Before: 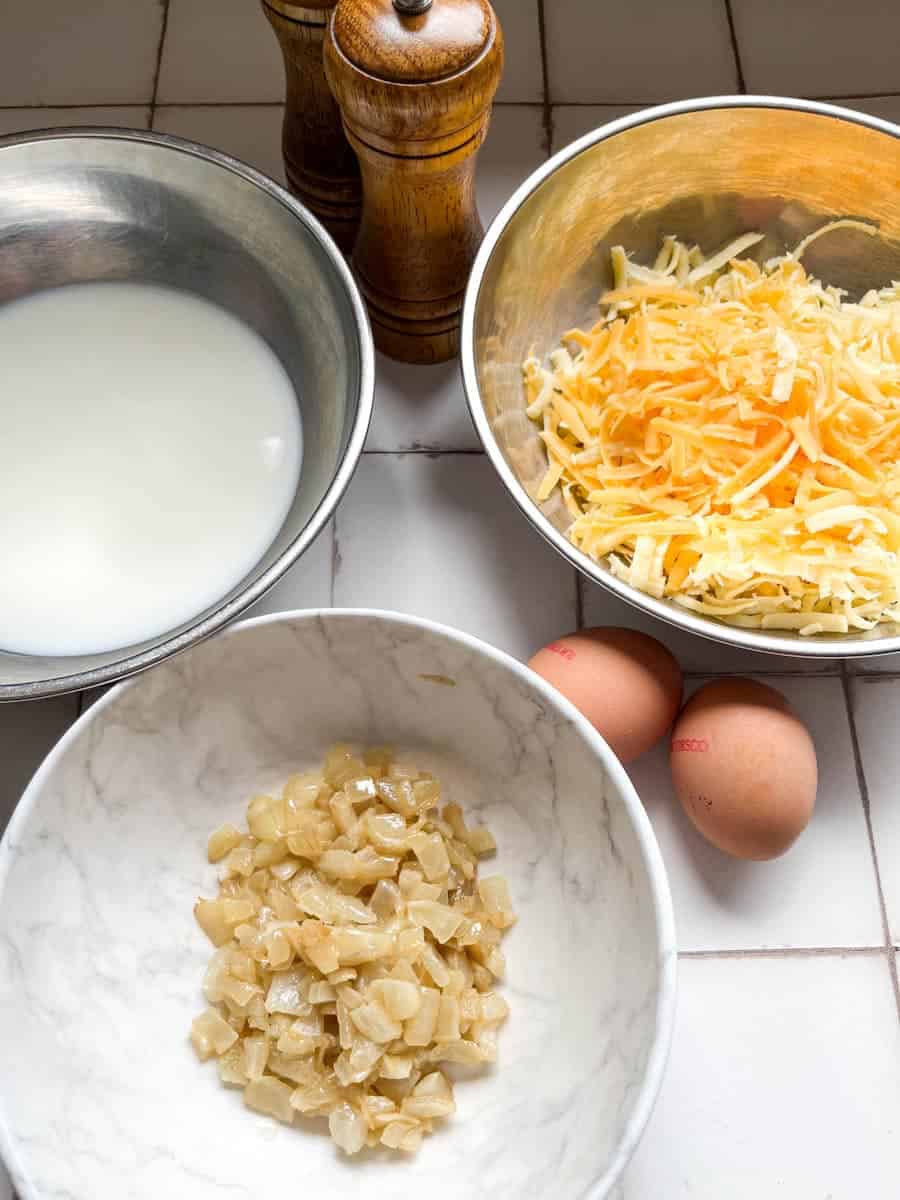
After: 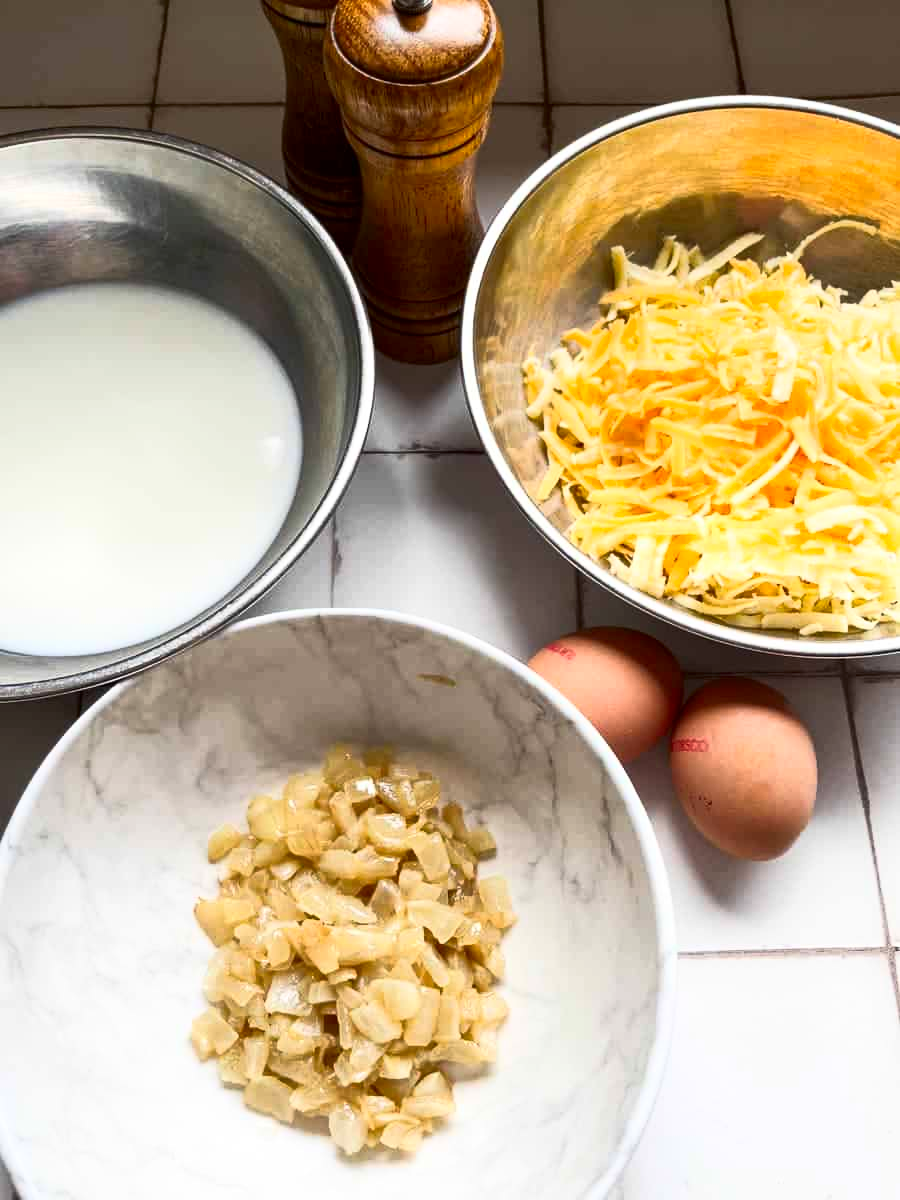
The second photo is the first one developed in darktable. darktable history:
base curve: curves: ch0 [(0, 0) (0.257, 0.25) (0.482, 0.586) (0.757, 0.871) (1, 1)]
contrast brightness saturation: contrast 0.13, brightness -0.05, saturation 0.16
